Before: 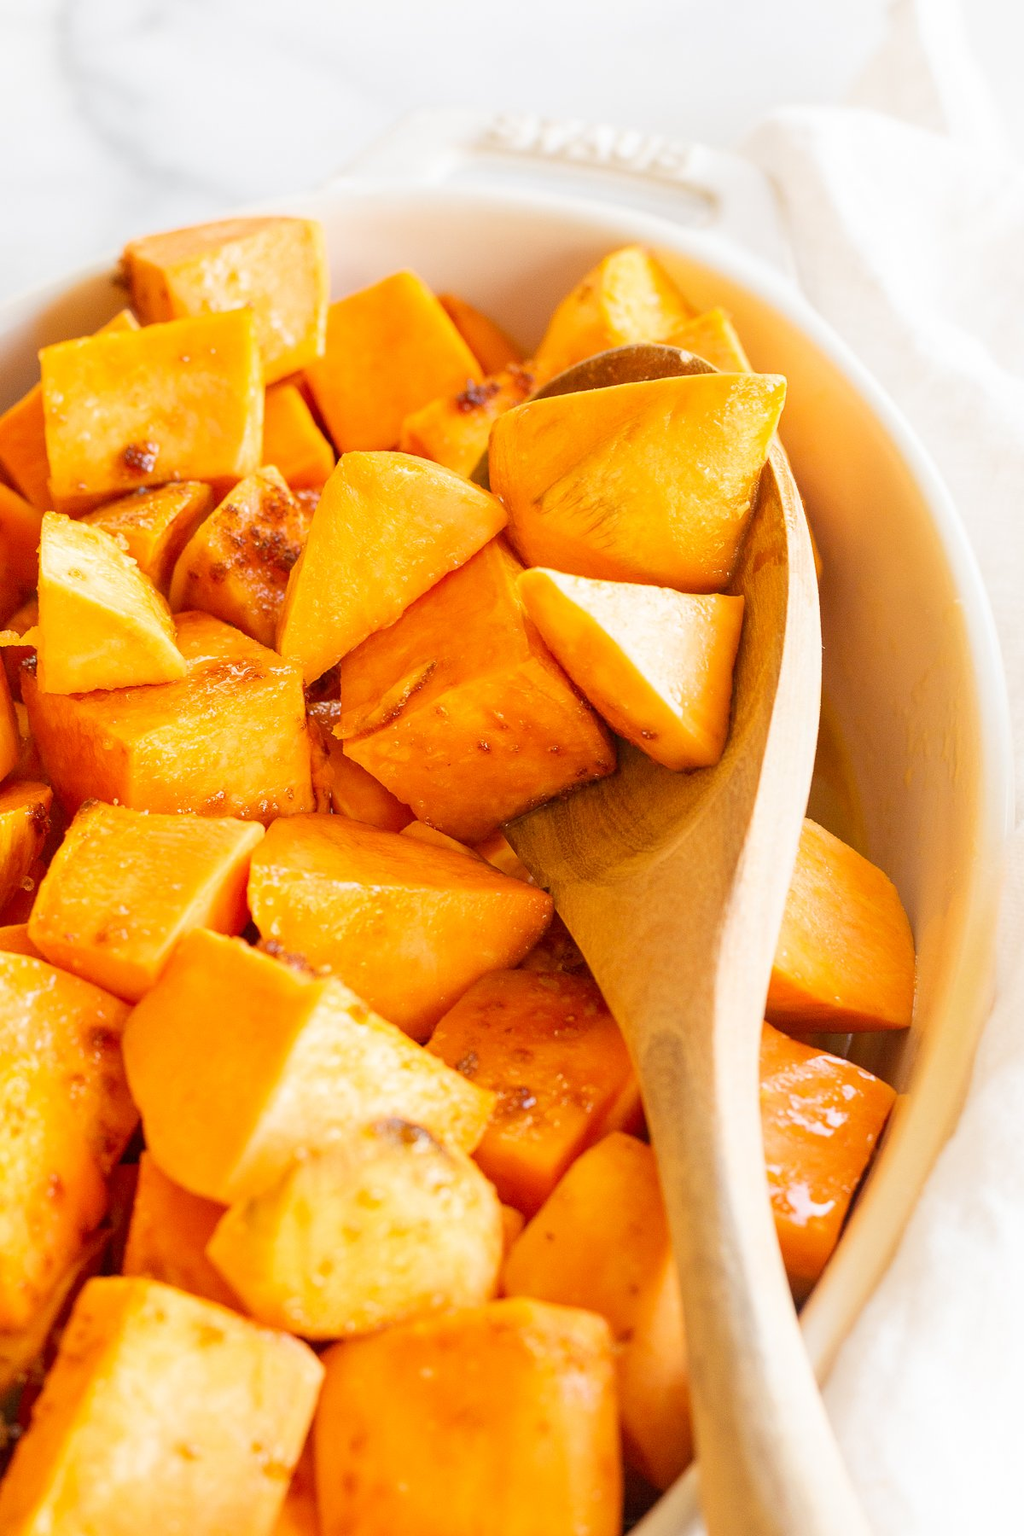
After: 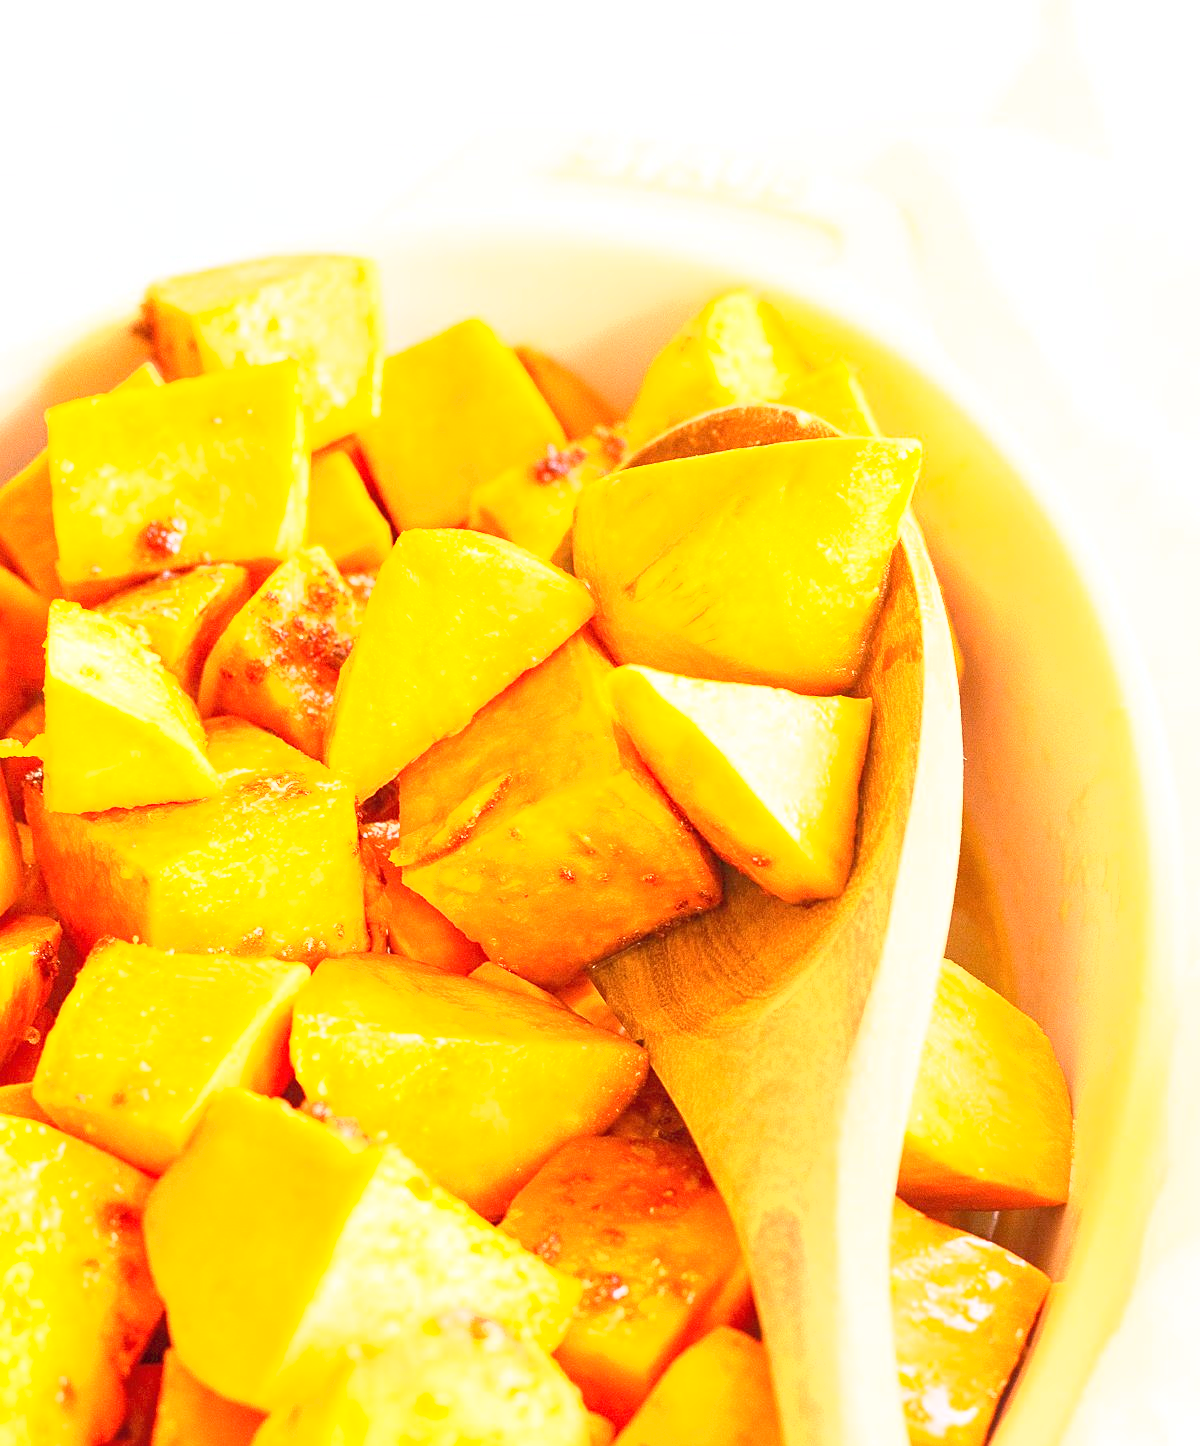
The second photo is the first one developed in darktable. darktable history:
crop: bottom 19.634%
sharpen: amount 0.215
exposure: black level correction 0, exposure 1.404 EV, compensate exposure bias true, compensate highlight preservation false
shadows and highlights: shadows 43.3, highlights 7.45
